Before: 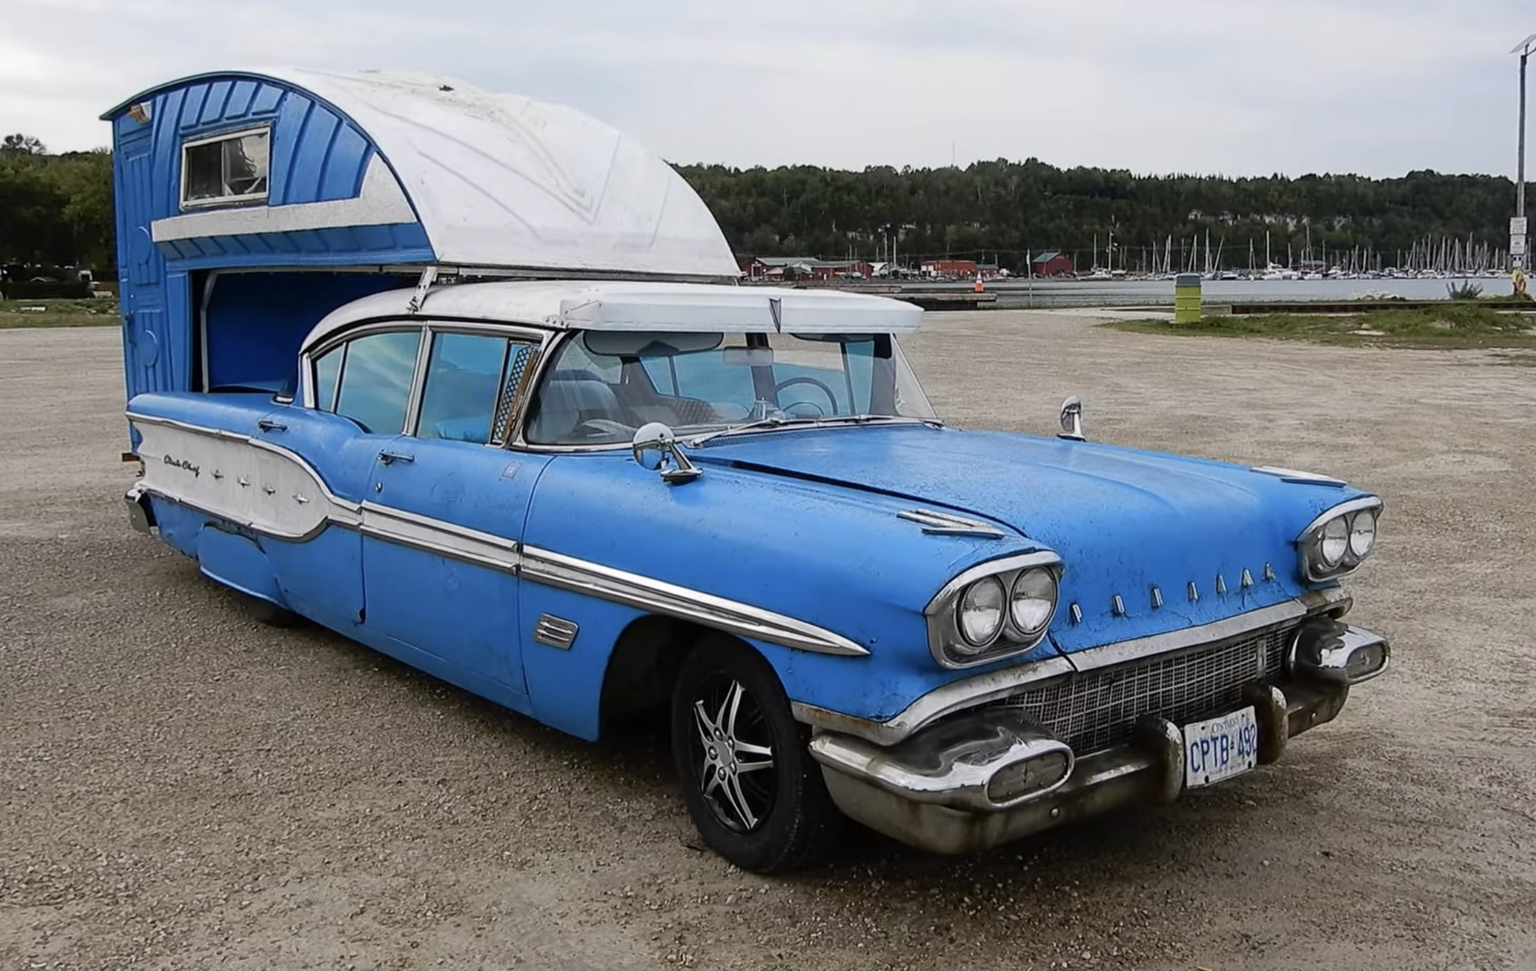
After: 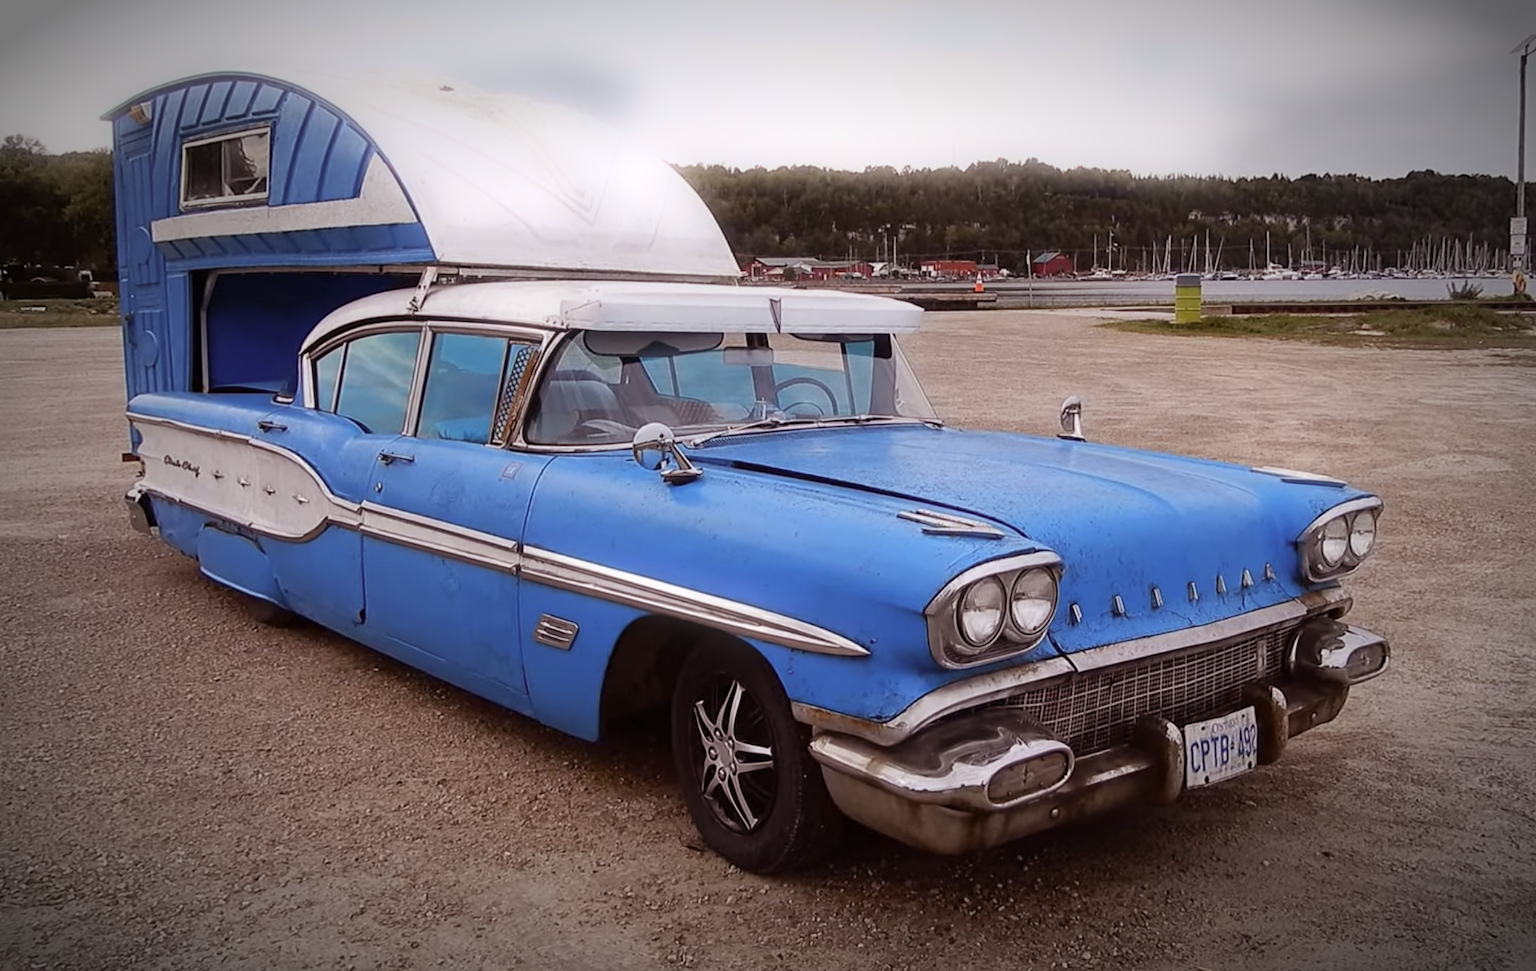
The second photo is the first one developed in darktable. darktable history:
exposure: exposure -0.04 EV, compensate highlight preservation false
rgb levels: mode RGB, independent channels, levels [[0, 0.474, 1], [0, 0.5, 1], [0, 0.5, 1]]
bloom: size 5%, threshold 95%, strength 15%
vignetting: fall-off start 67.5%, fall-off radius 67.23%, brightness -0.813, automatic ratio true
